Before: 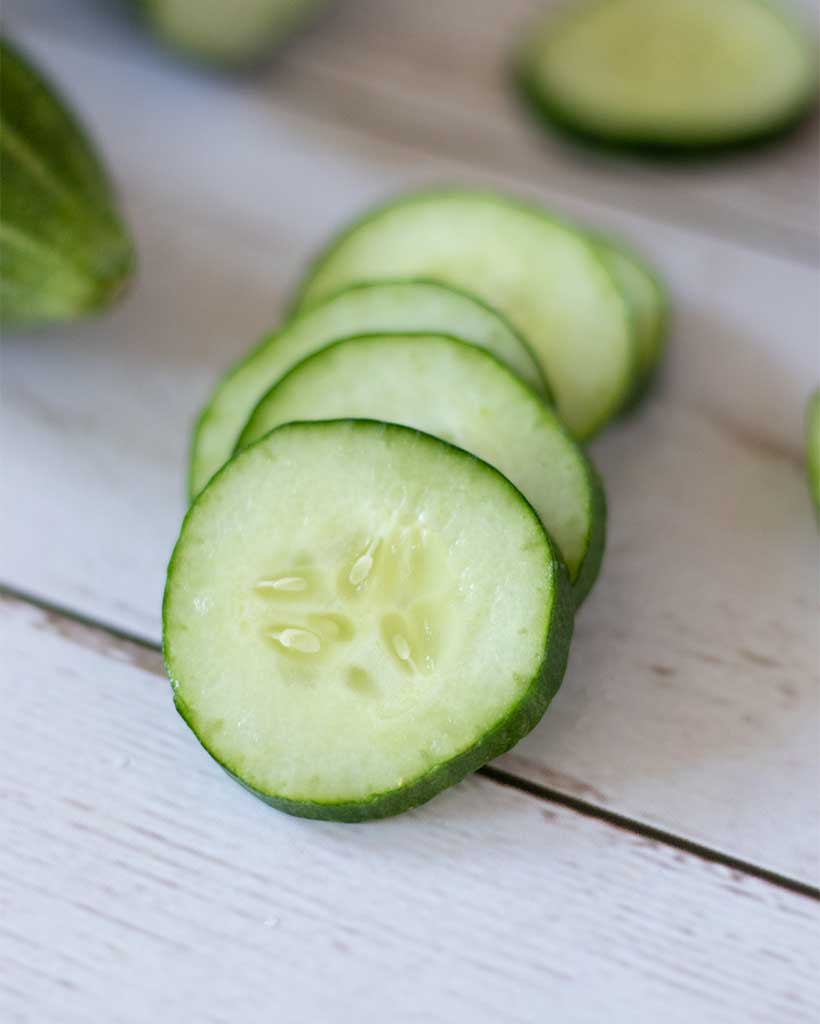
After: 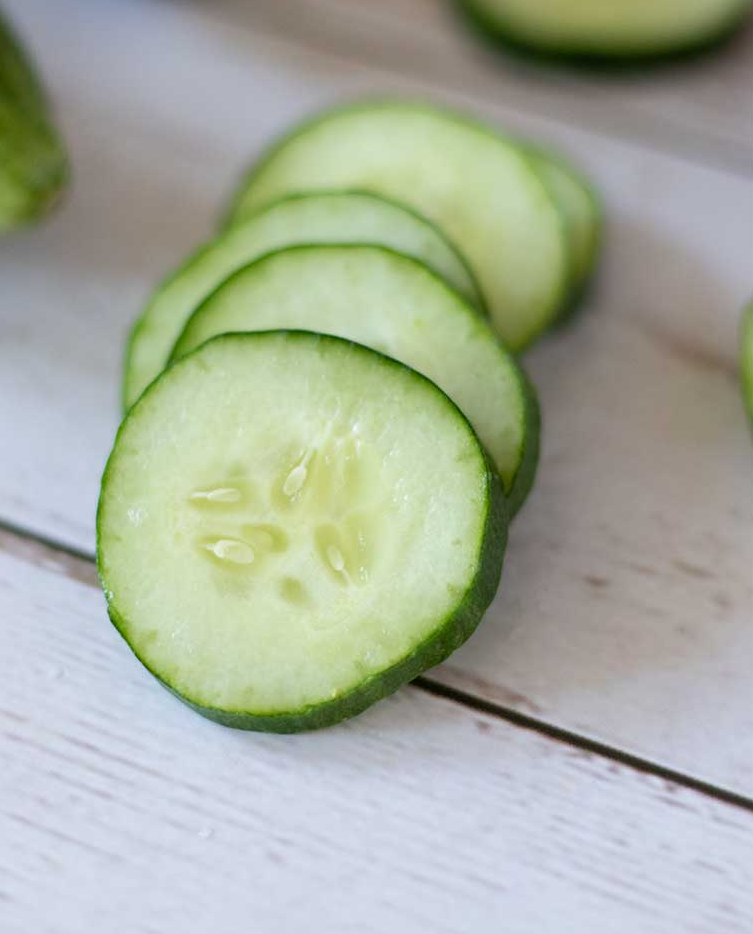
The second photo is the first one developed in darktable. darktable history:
crop and rotate: left 8.08%, top 8.784%
